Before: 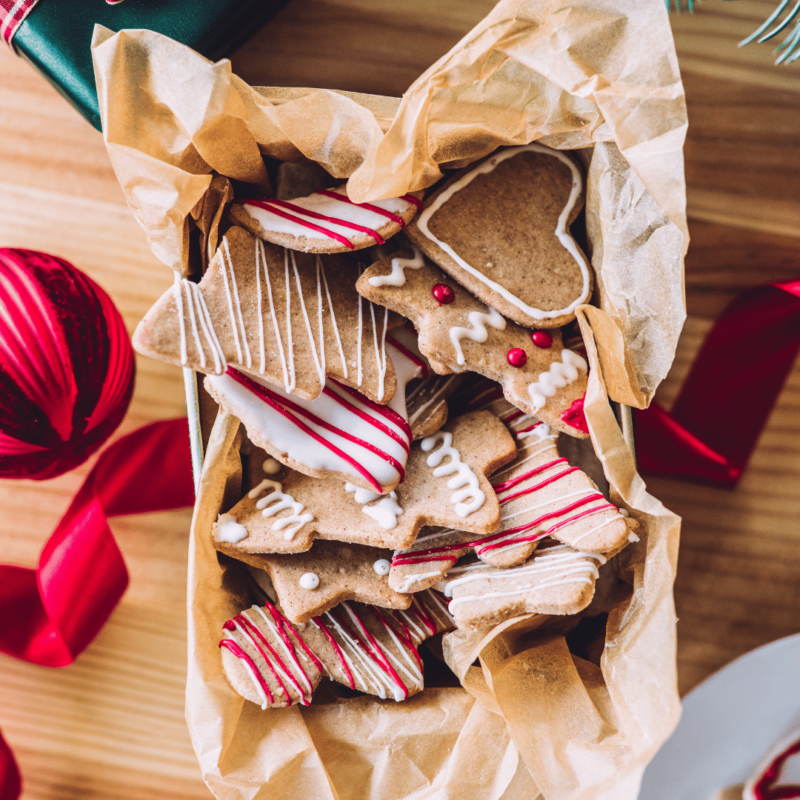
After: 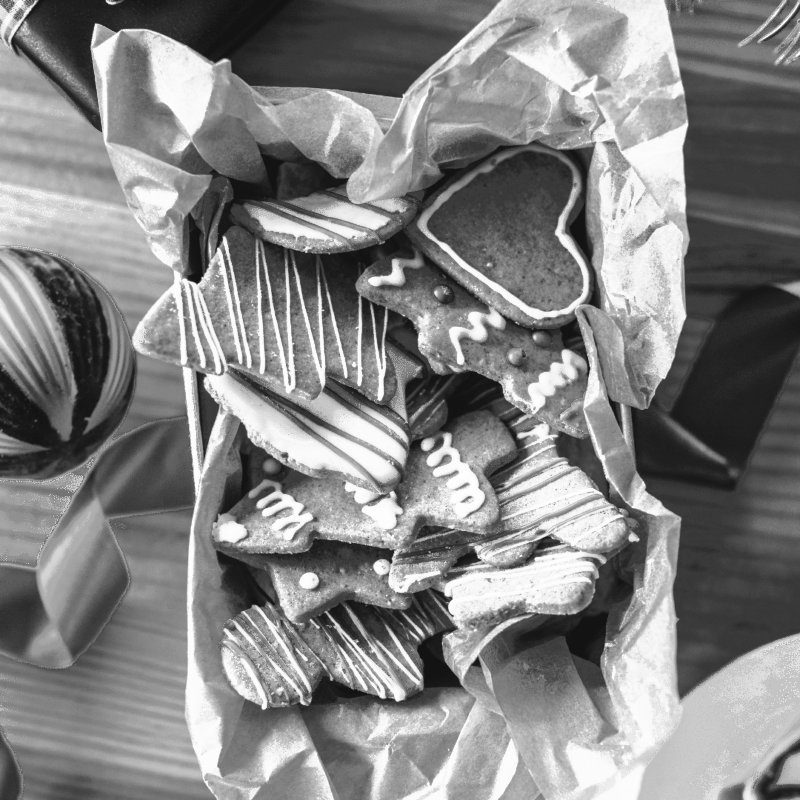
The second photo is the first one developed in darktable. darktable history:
tone curve: curves: ch0 [(0, 0) (0.003, 0.025) (0.011, 0.025) (0.025, 0.029) (0.044, 0.035) (0.069, 0.053) (0.1, 0.083) (0.136, 0.118) (0.177, 0.163) (0.224, 0.22) (0.277, 0.295) (0.335, 0.371) (0.399, 0.444) (0.468, 0.524) (0.543, 0.618) (0.623, 0.702) (0.709, 0.79) (0.801, 0.89) (0.898, 0.973) (1, 1)], preserve colors none
color zones: curves: ch0 [(0.002, 0.589) (0.107, 0.484) (0.146, 0.249) (0.217, 0.352) (0.309, 0.525) (0.39, 0.404) (0.455, 0.169) (0.597, 0.055) (0.724, 0.212) (0.775, 0.691) (0.869, 0.571) (1, 0.587)]; ch1 [(0, 0) (0.143, 0) (0.286, 0) (0.429, 0) (0.571, 0) (0.714, 0) (0.857, 0)]
